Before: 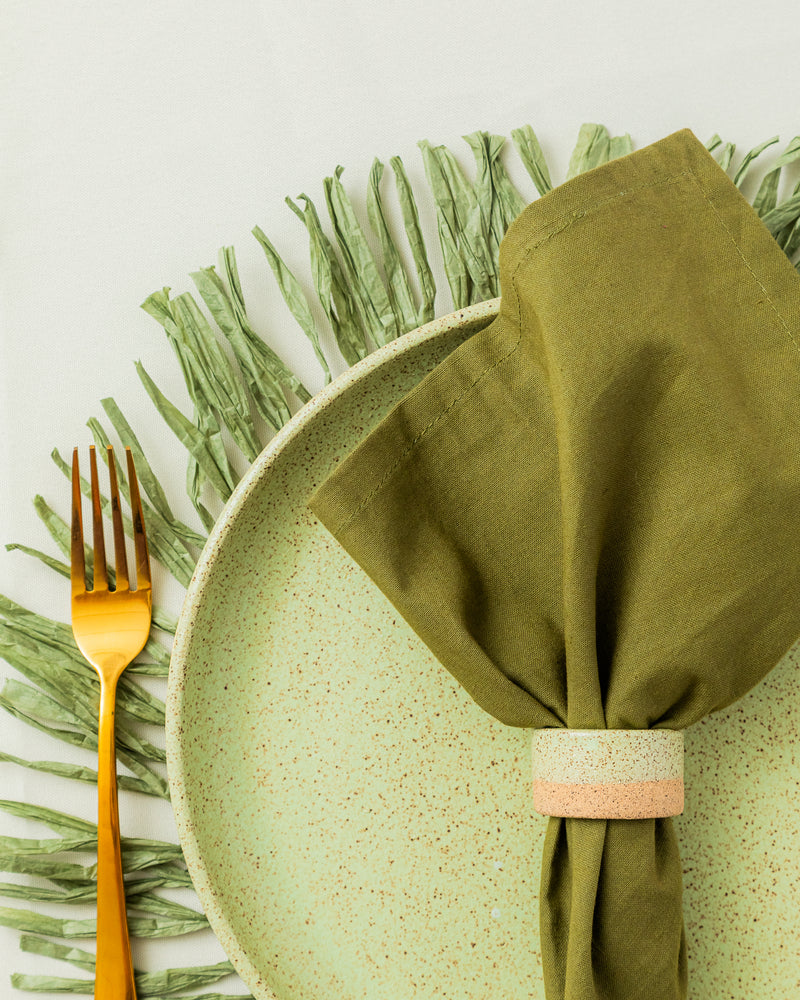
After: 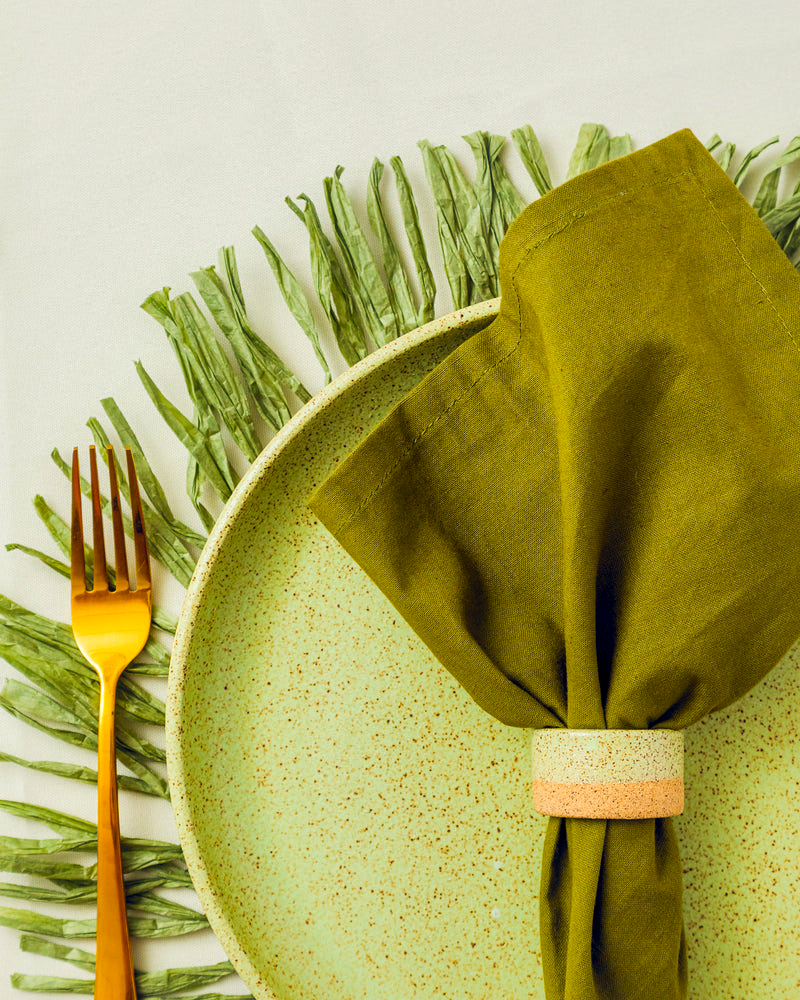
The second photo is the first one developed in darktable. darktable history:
local contrast: mode bilateral grid, contrast 19, coarseness 50, detail 150%, midtone range 0.2
color balance rgb: shadows lift › chroma 2.908%, shadows lift › hue 280.96°, power › chroma 0.682%, power › hue 60°, highlights gain › chroma 0.134%, highlights gain › hue 331.99°, global offset › chroma 0.122%, global offset › hue 253.61°, linear chroma grading › shadows -8.588%, linear chroma grading › global chroma 9.776%, perceptual saturation grading › global saturation 25.275%, perceptual brilliance grading › global brilliance 1.822%, perceptual brilliance grading › highlights -3.713%, global vibrance 18.602%
